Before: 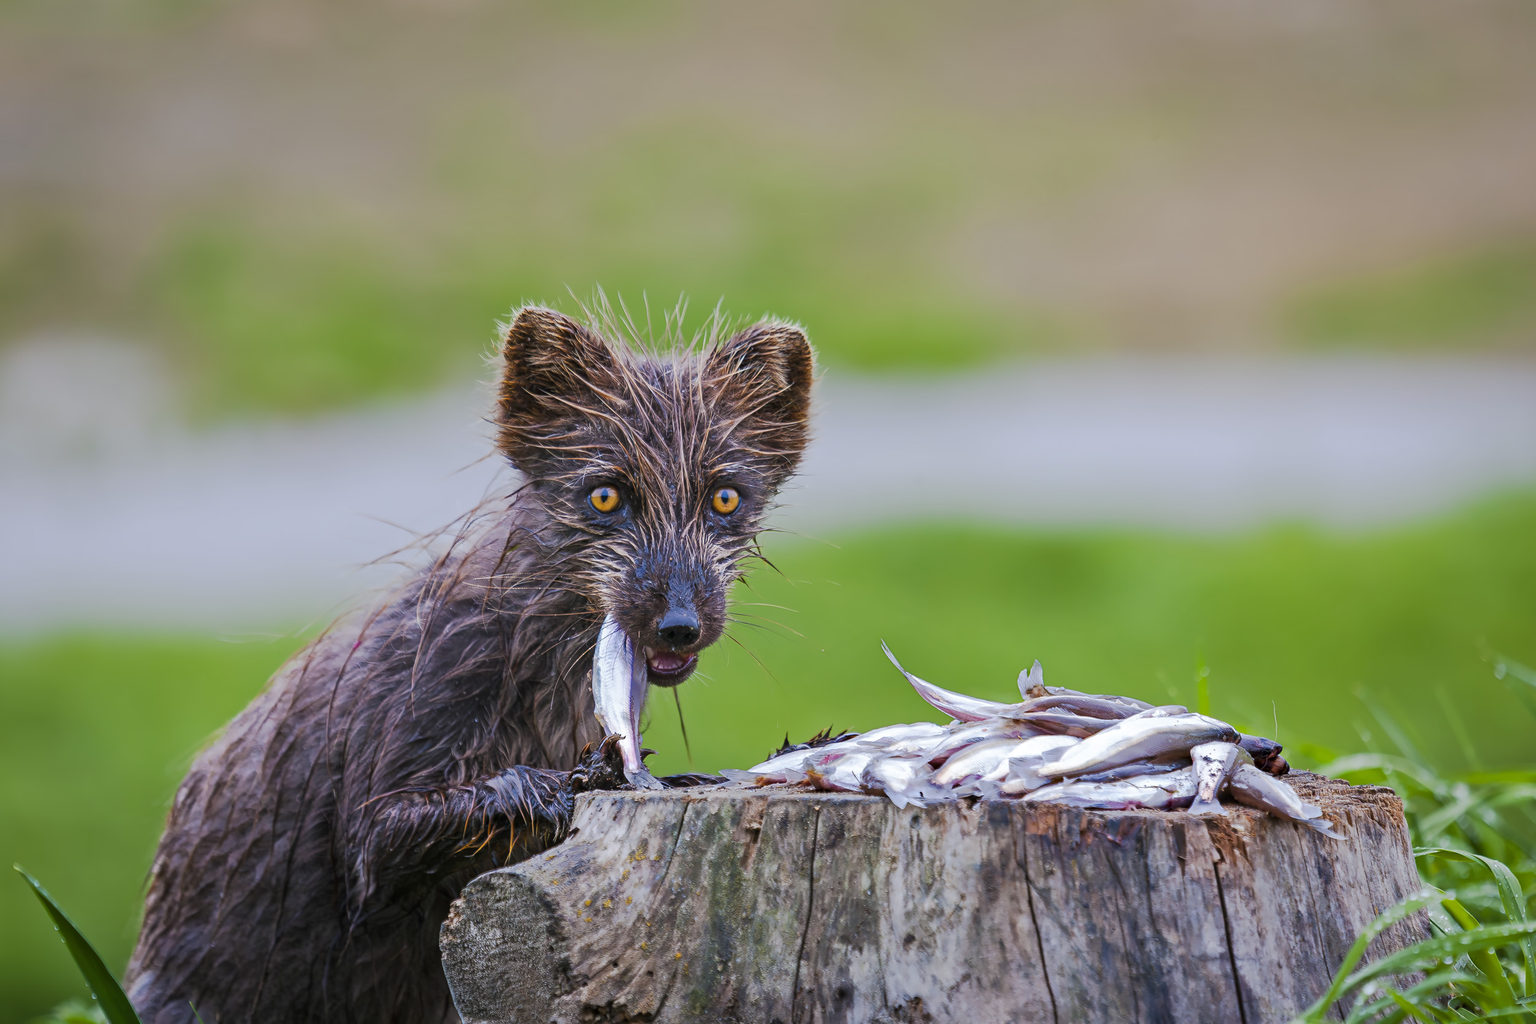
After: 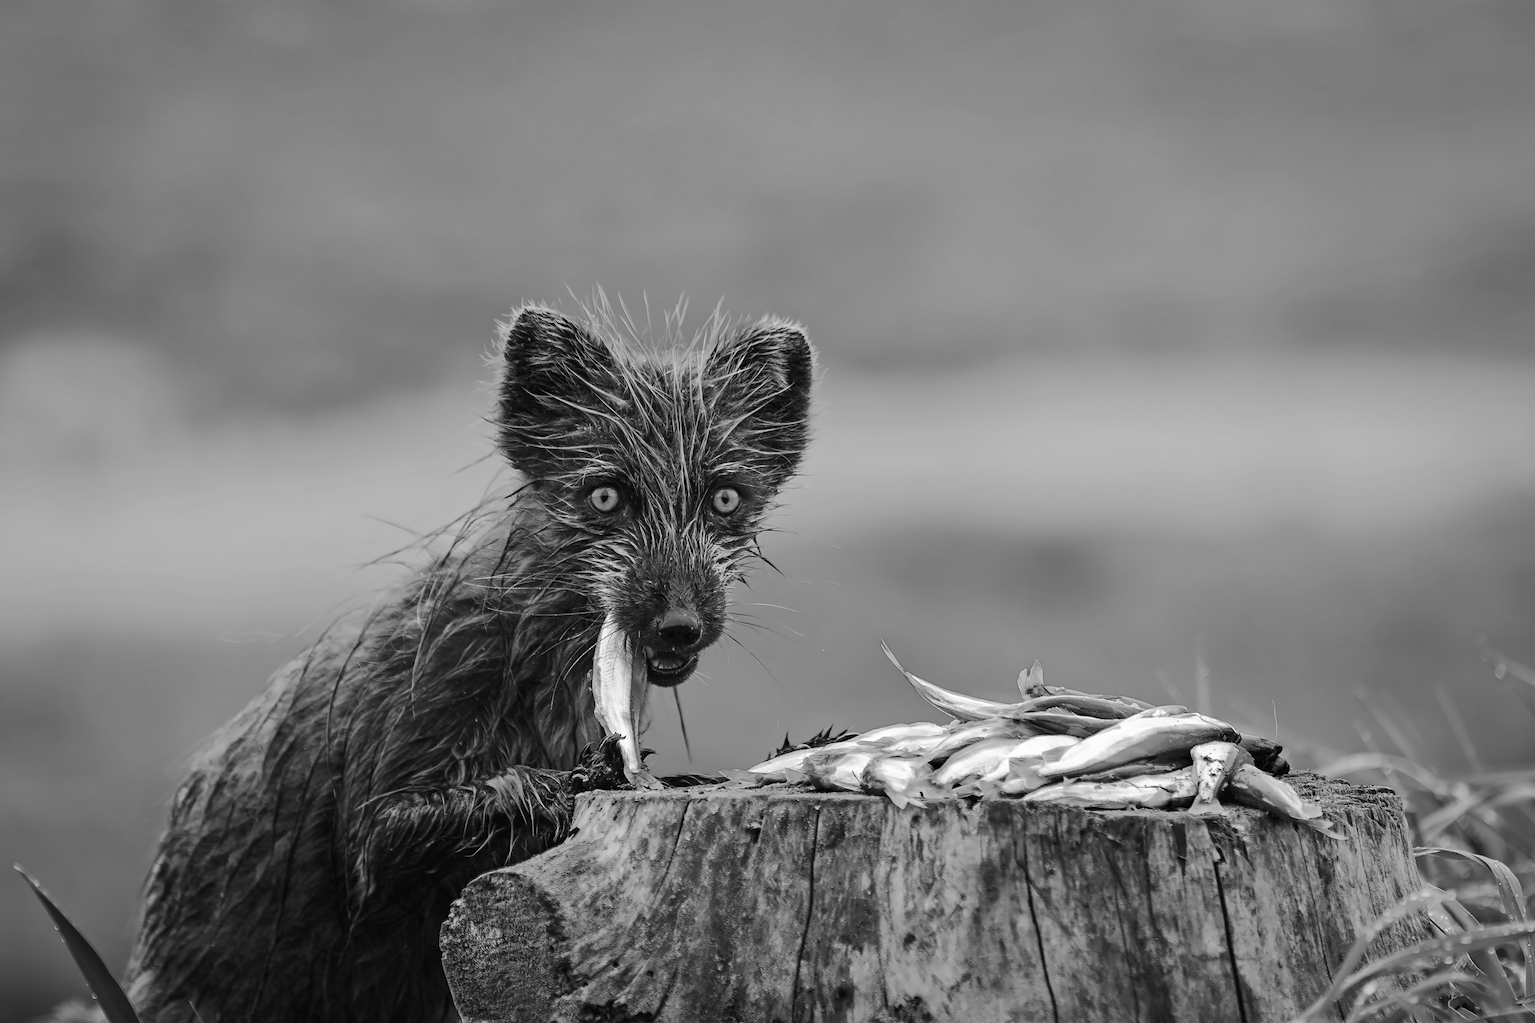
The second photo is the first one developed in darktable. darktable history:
tone curve: curves: ch0 [(0, 0) (0.003, 0.019) (0.011, 0.022) (0.025, 0.027) (0.044, 0.037) (0.069, 0.049) (0.1, 0.066) (0.136, 0.091) (0.177, 0.125) (0.224, 0.159) (0.277, 0.206) (0.335, 0.266) (0.399, 0.332) (0.468, 0.411) (0.543, 0.492) (0.623, 0.577) (0.709, 0.668) (0.801, 0.767) (0.898, 0.869) (1, 1)], preserve colors none
color look up table: target L [94.45, 92, 85.27, 77.34, 71.84, 53.19, 51.22, 39.9, 201.6, 88.12, 75.52, 71.47, 63.6, 67.24, 64.74, 56.32, 58.25, 50.83, 42.37, 38.52, 36.84, 27.98, 15.64, 14.2, 95.14, 76.98, 76.61, 60.17, 63.6, 53.98, 57.09, 47.24, 26.21, 44, 41.14, 37.41, 16.11, 35.3, 17.06, 22.16, 5.464, 15.64, 0.548, 94.1, 79.76, 67.49, 52.41, 35.72, 20.79], target a [0, 0.001, 0.001, 0.001, 0, 0, 0.001, 0, 0, 0.001, 0.001, 0, 0, 0.001, 0.001, 0 ×4, 0.001, 0.001, 0, 0, 0, -0.002, 0.001, 0.001, 0.001, 0, 0, 0.001, 0 ×13, 0.001, 0.001, 0, 0, 0], target b [0, -0.001 ×4, -0.002, -0.002, 0.008, -0.001 ×4, -0.002, -0.007, -0.002 ×5, -0.005, -0.005, 0.005, -0.001, -0.001, 0.021, -0.001, -0.001, -0.002 ×5, 0.005, -0.005, -0.002, -0.005, -0.001, -0.002, 0.004, -0.002, 0.003, -0.001, 0, -0.001, -0.008, -0.007, -0.002, -0.002, 0.004], num patches 49
